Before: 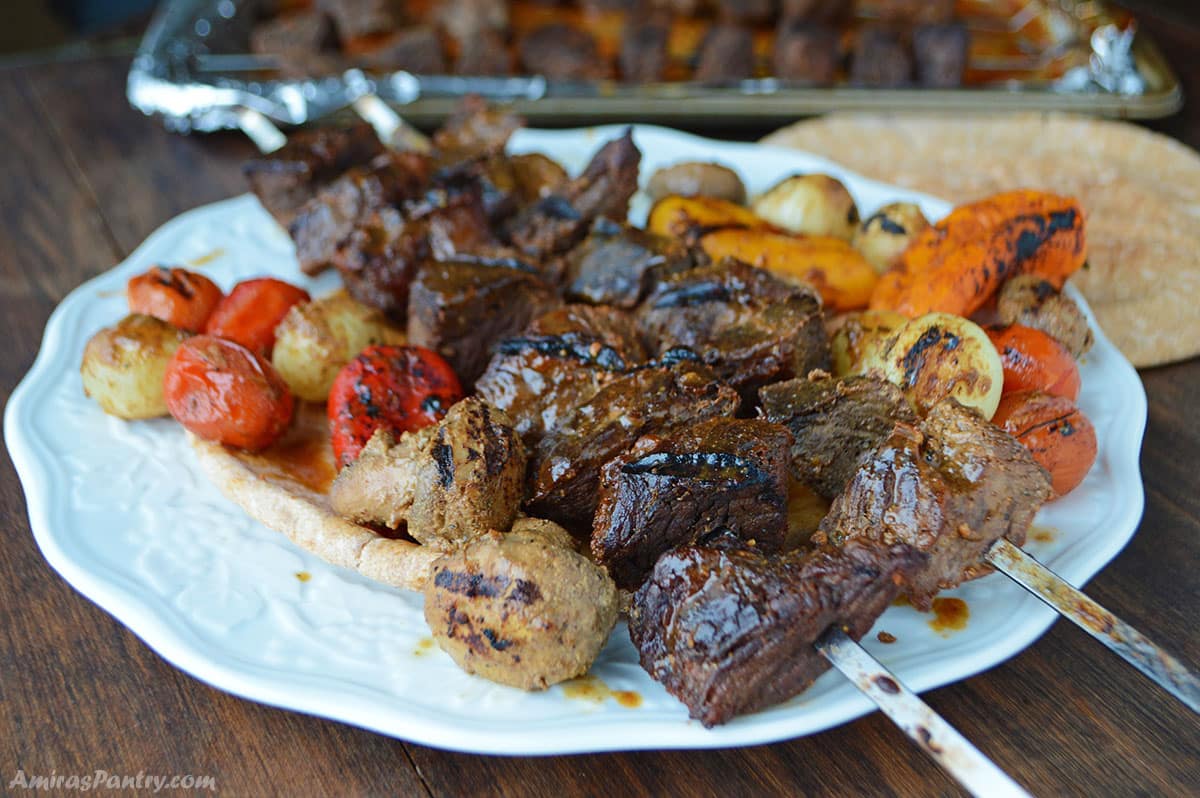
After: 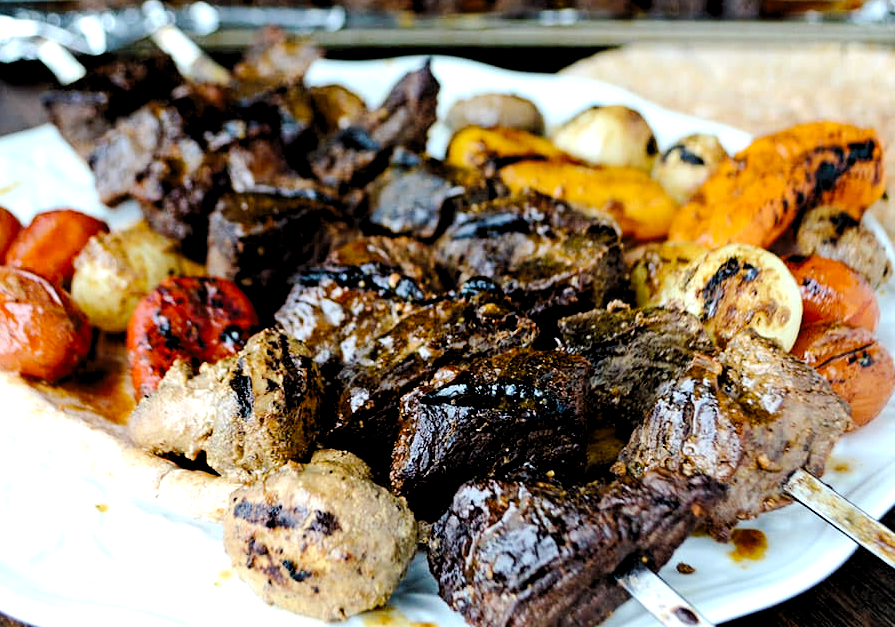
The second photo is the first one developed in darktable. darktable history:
crop: left 16.772%, top 8.652%, right 8.609%, bottom 12.684%
levels: levels [0.129, 0.519, 0.867]
tone curve: curves: ch0 [(0, 0) (0.003, 0.013) (0.011, 0.012) (0.025, 0.011) (0.044, 0.016) (0.069, 0.029) (0.1, 0.045) (0.136, 0.074) (0.177, 0.123) (0.224, 0.207) (0.277, 0.313) (0.335, 0.414) (0.399, 0.509) (0.468, 0.599) (0.543, 0.663) (0.623, 0.728) (0.709, 0.79) (0.801, 0.854) (0.898, 0.925) (1, 1)], preserve colors none
